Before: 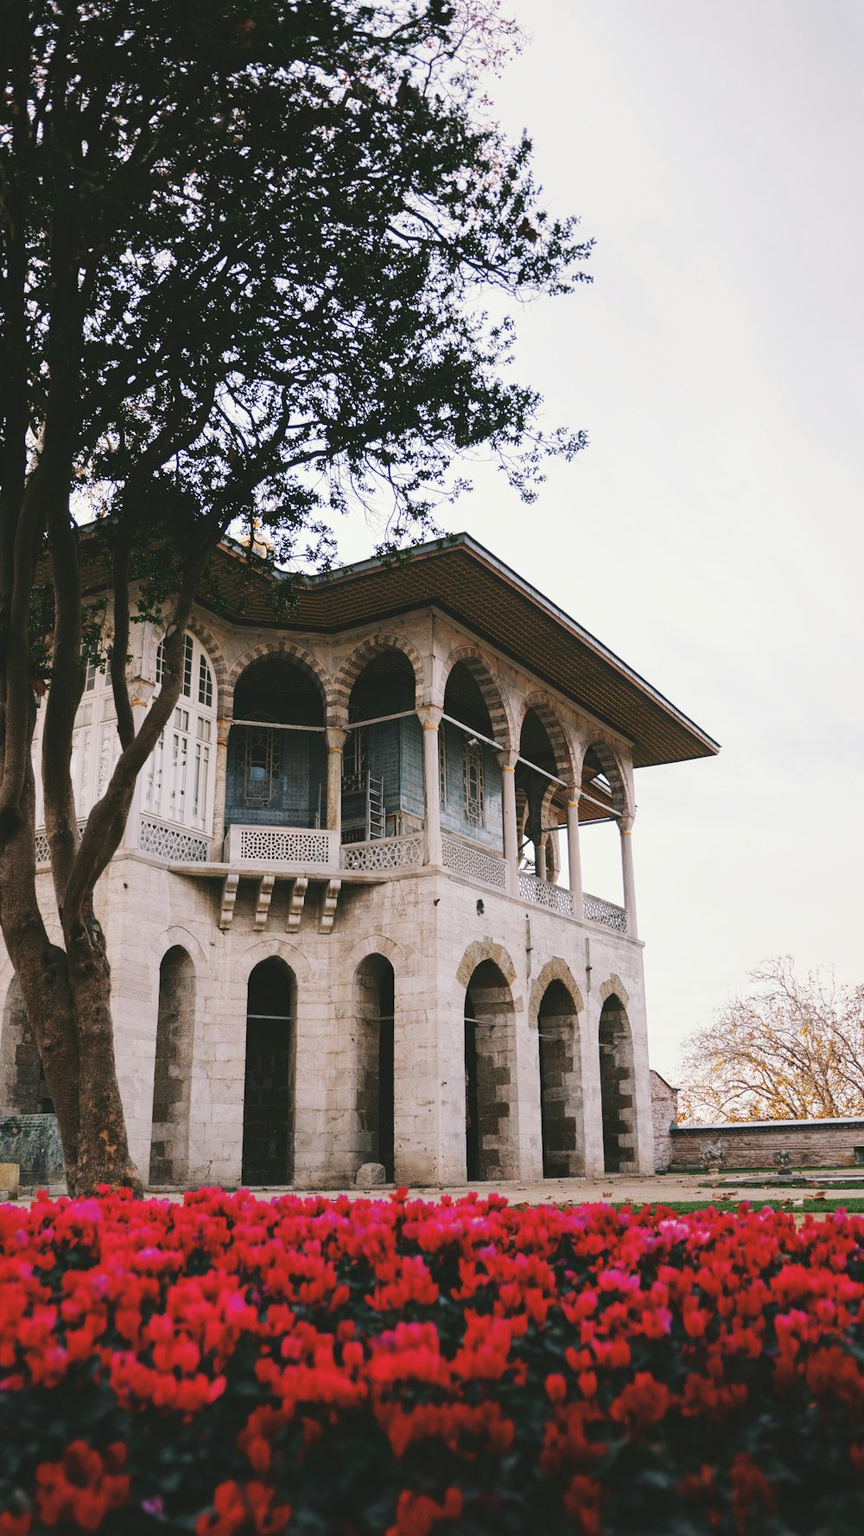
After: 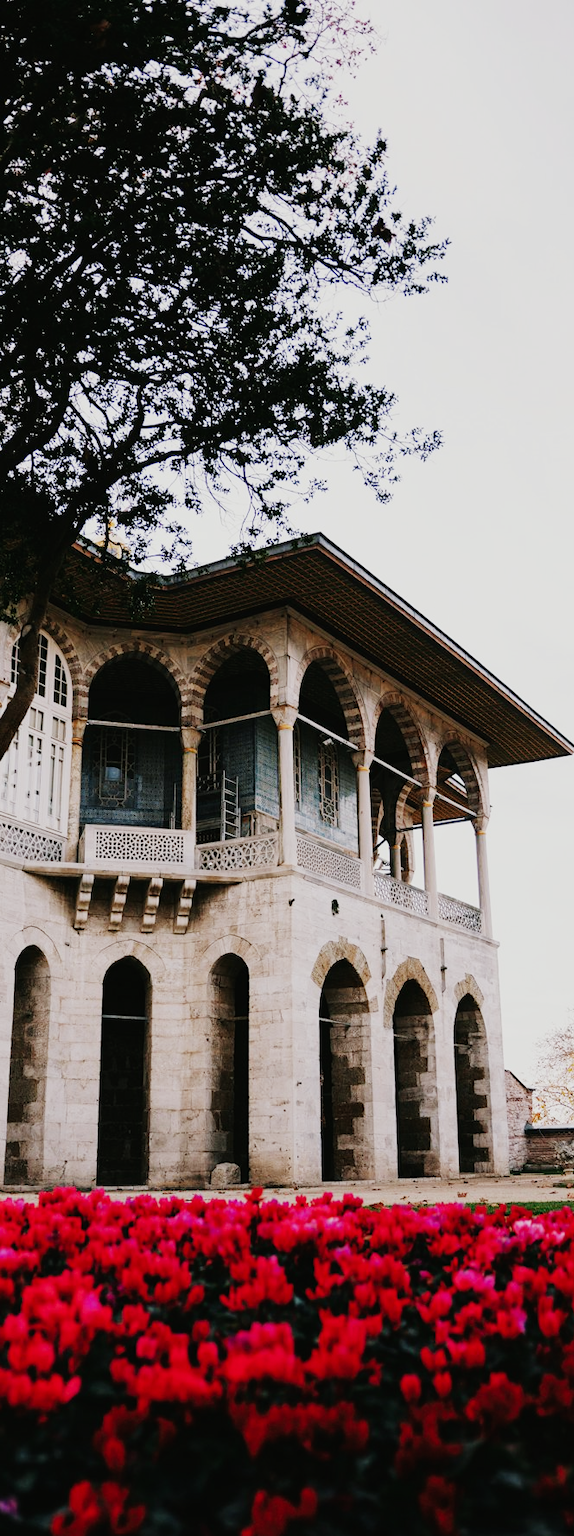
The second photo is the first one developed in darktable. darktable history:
crop: left 16.899%, right 16.556%
sigmoid: contrast 1.8, skew -0.2, preserve hue 0%, red attenuation 0.1, red rotation 0.035, green attenuation 0.1, green rotation -0.017, blue attenuation 0.15, blue rotation -0.052, base primaries Rec2020
